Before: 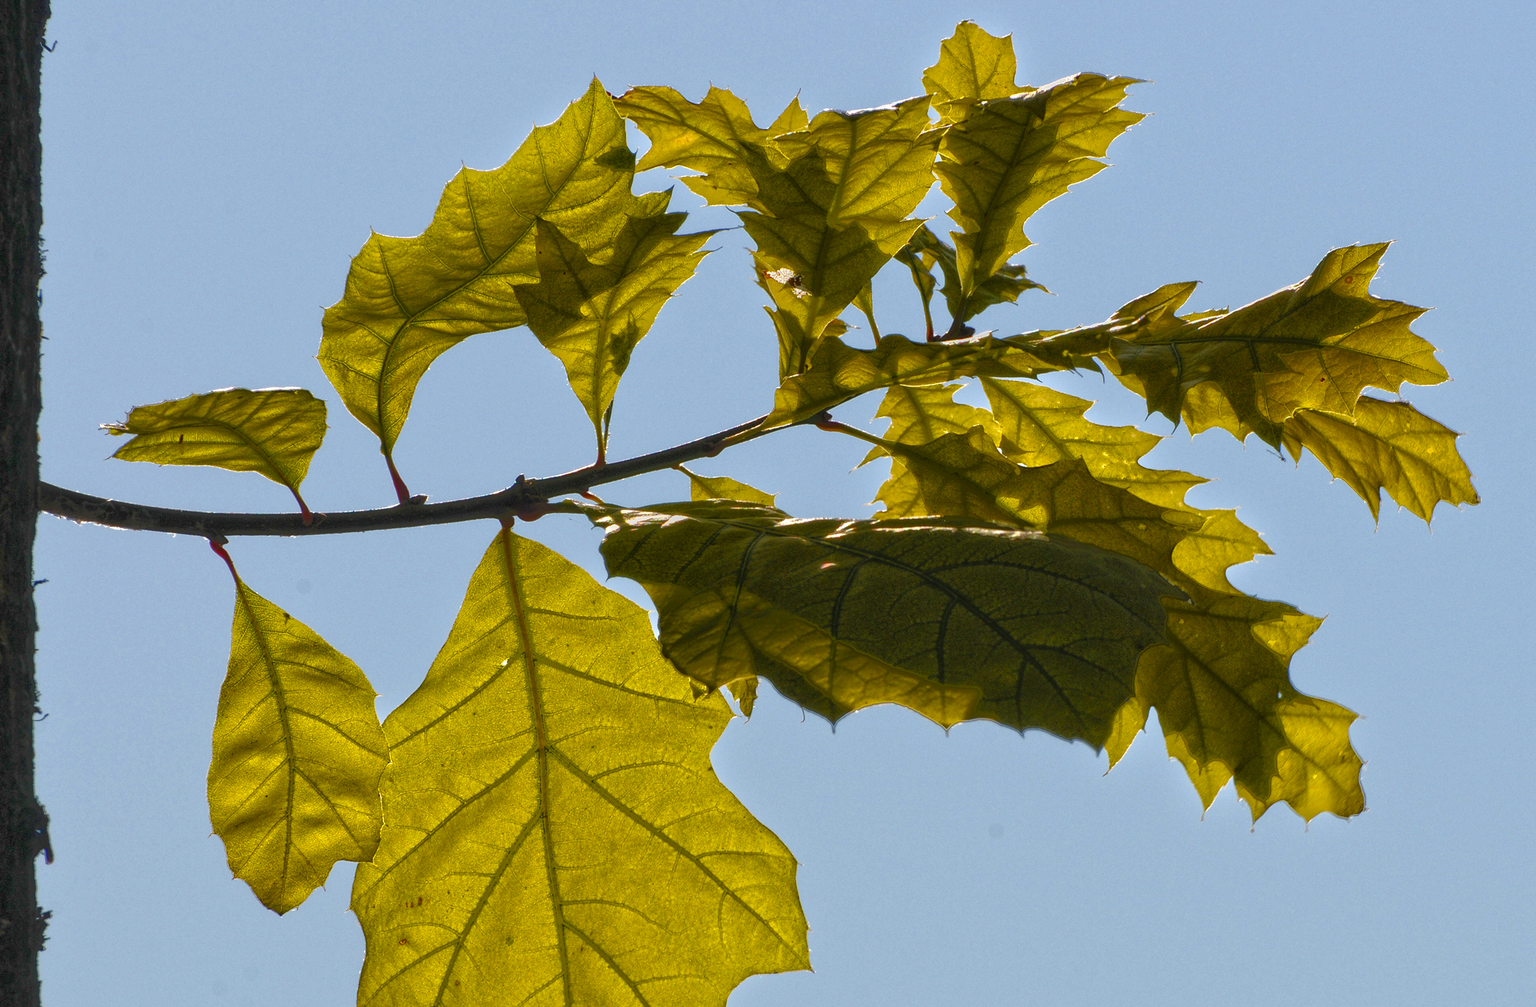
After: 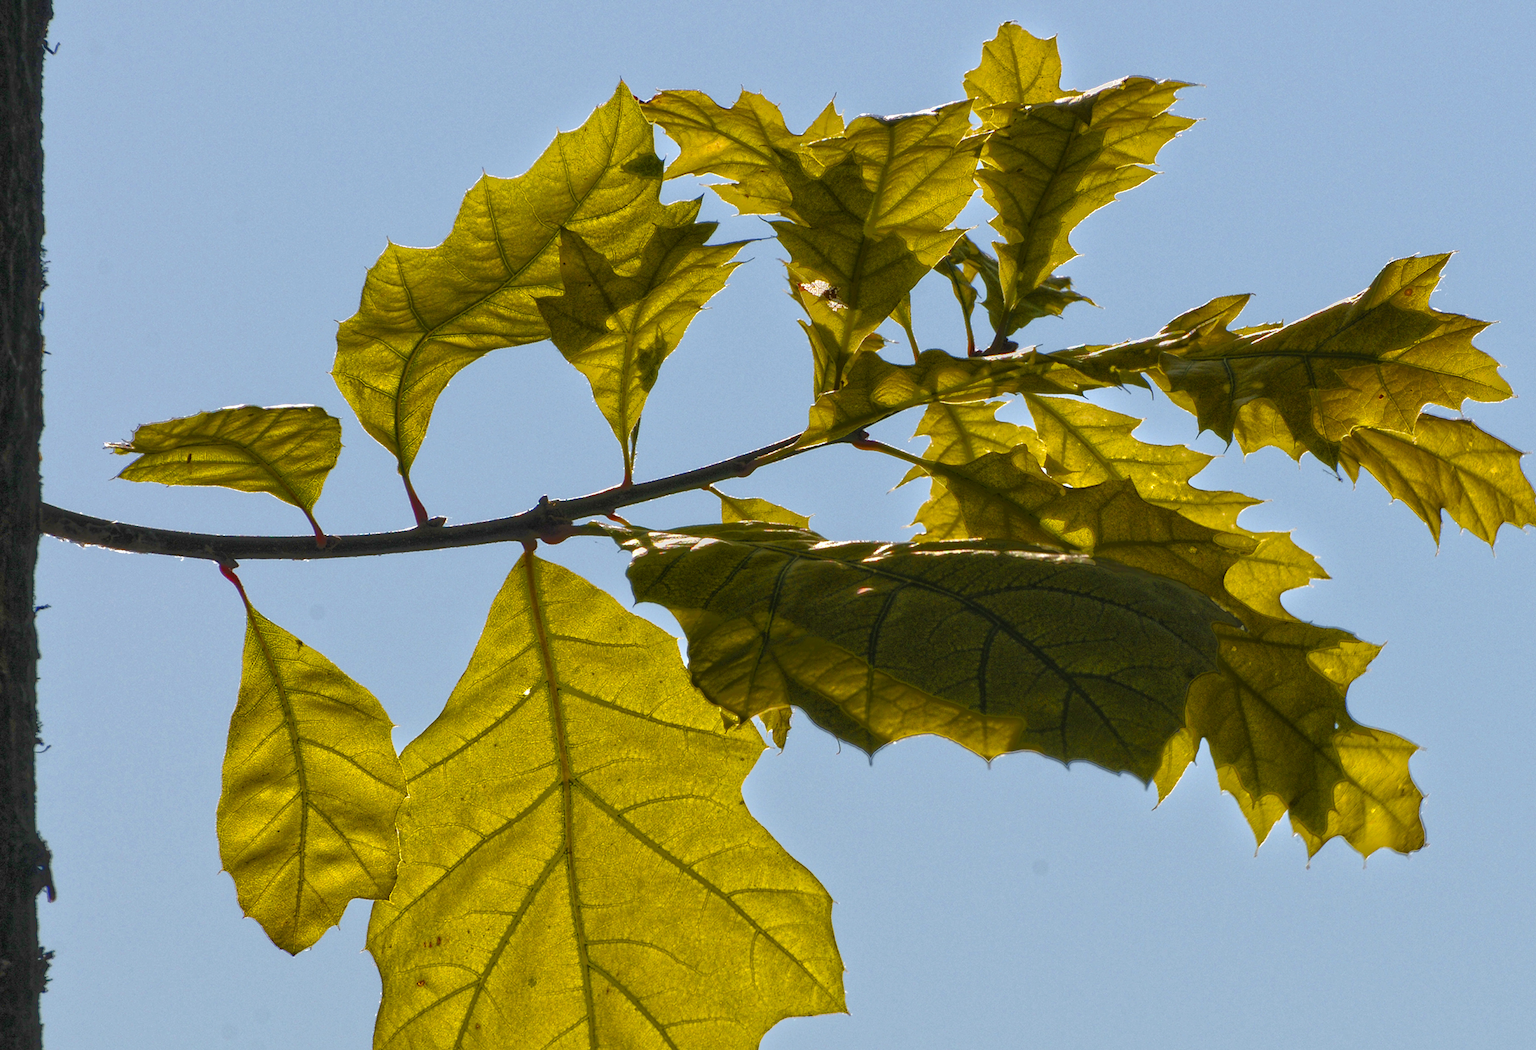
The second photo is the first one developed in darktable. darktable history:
crop: right 4.201%, bottom 0.048%
